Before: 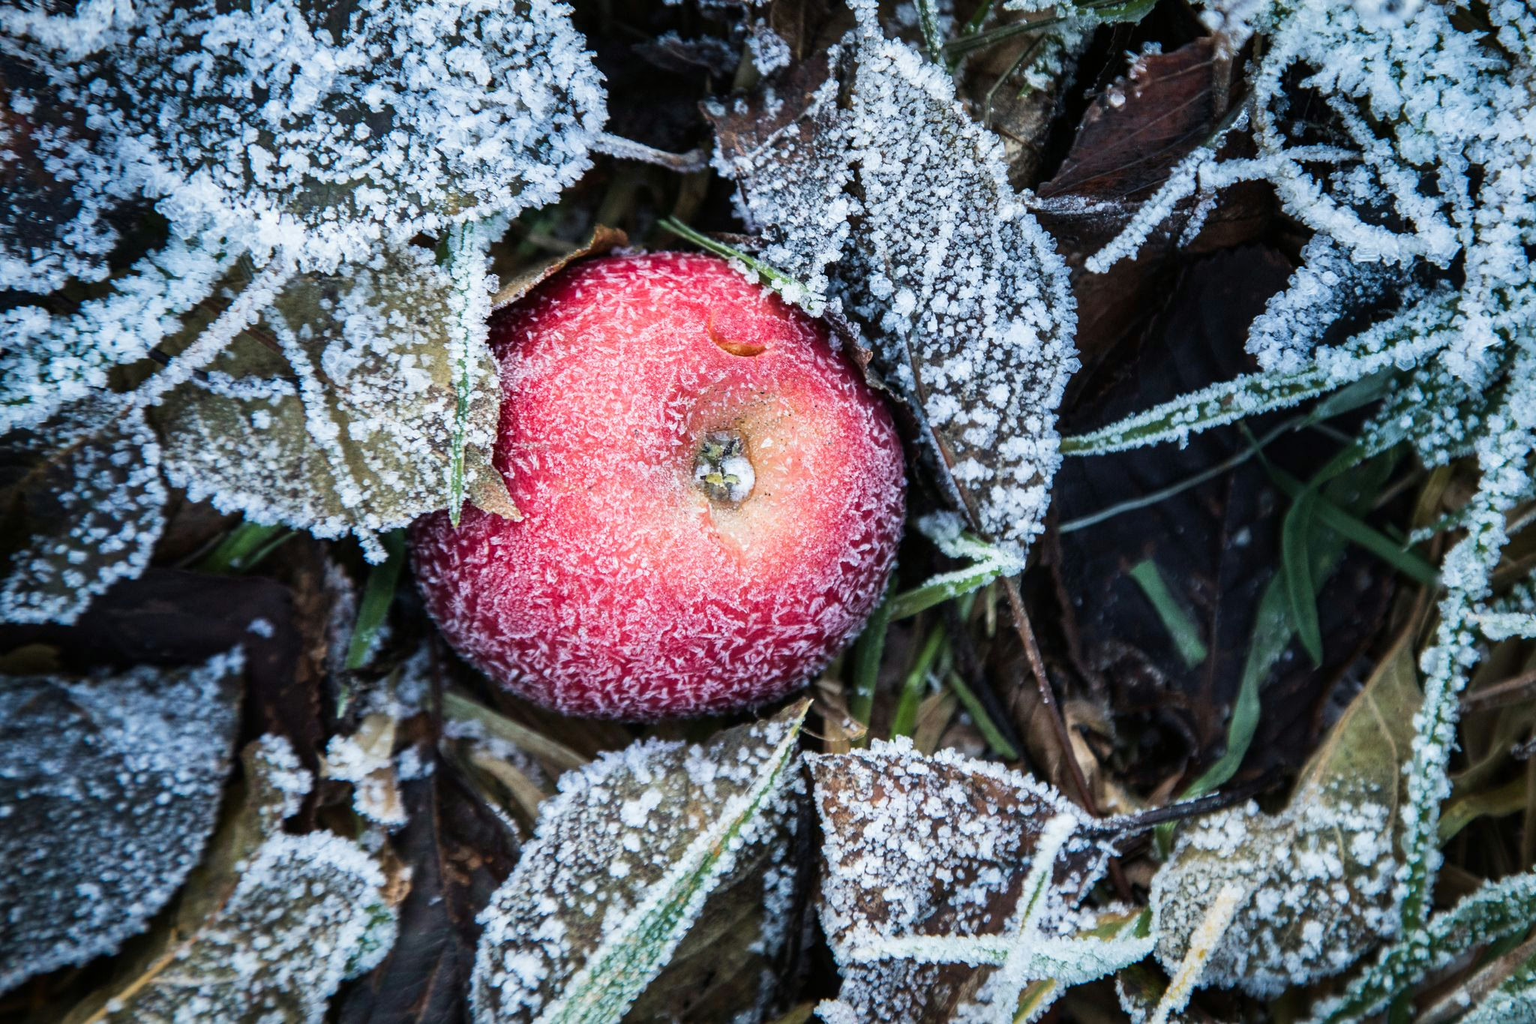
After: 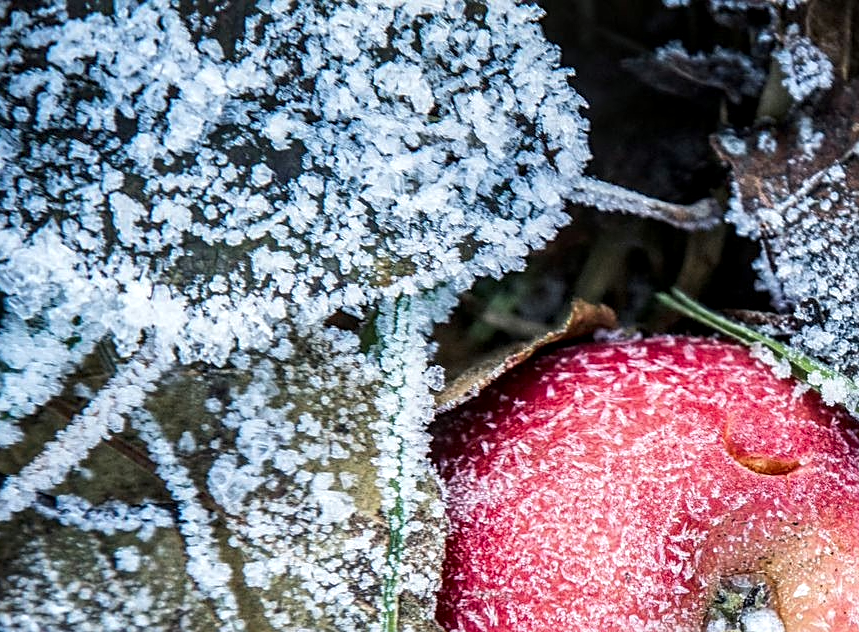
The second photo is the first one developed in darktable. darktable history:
sharpen: amount 0.478
local contrast: detail 140%
crop and rotate: left 10.817%, top 0.062%, right 47.194%, bottom 53.626%
